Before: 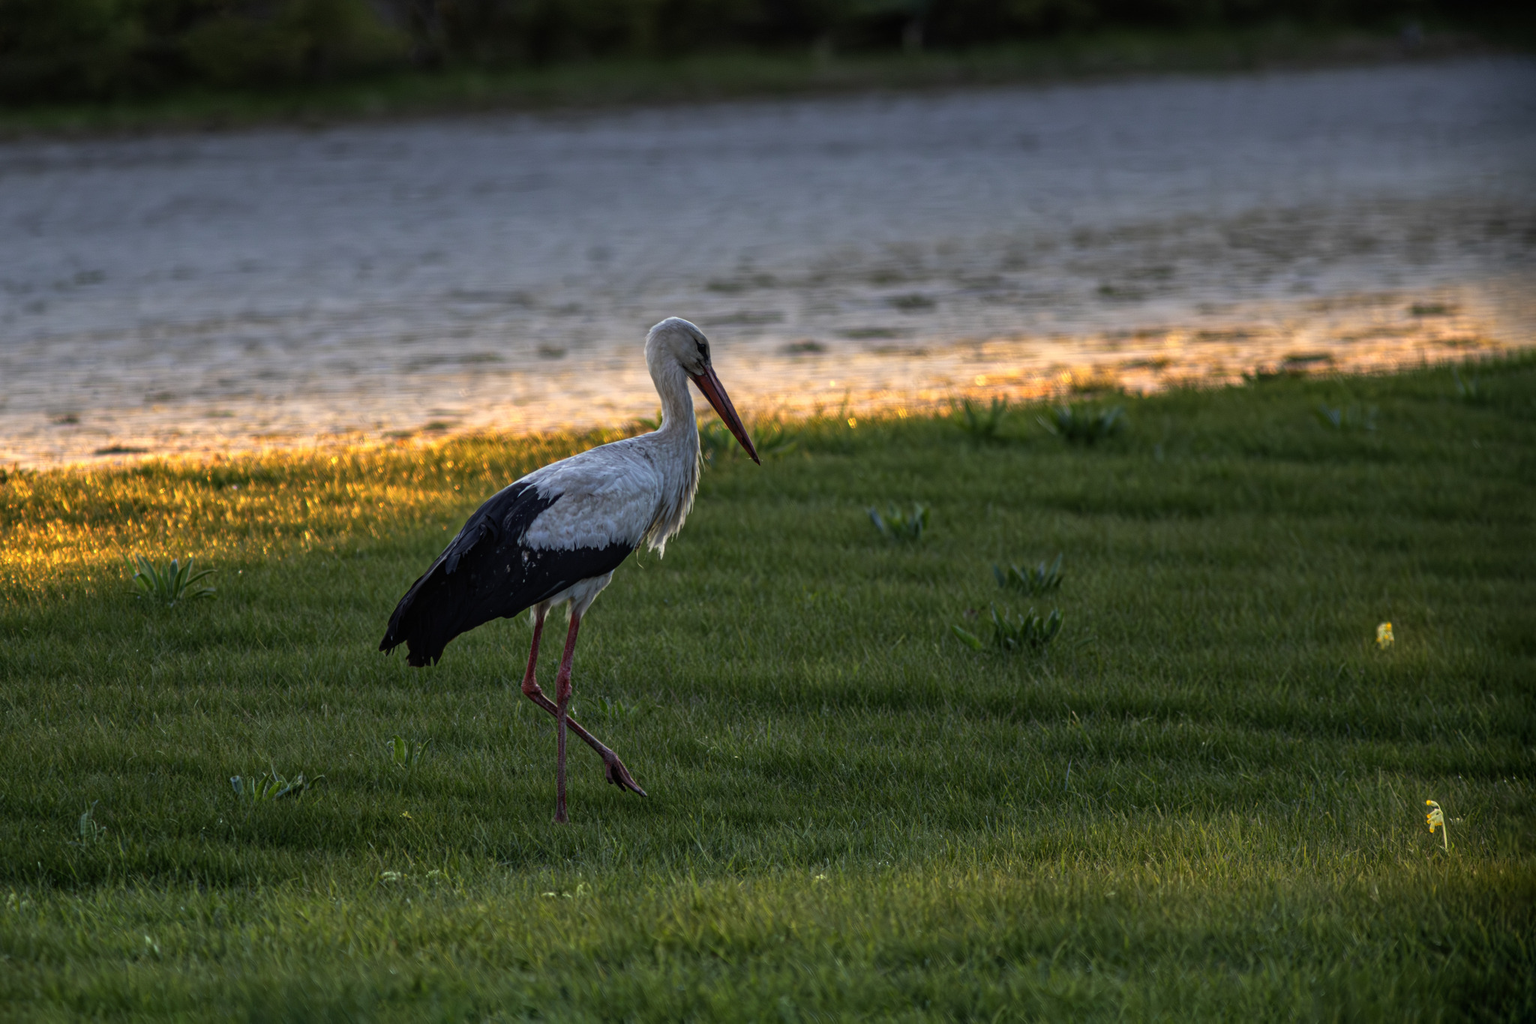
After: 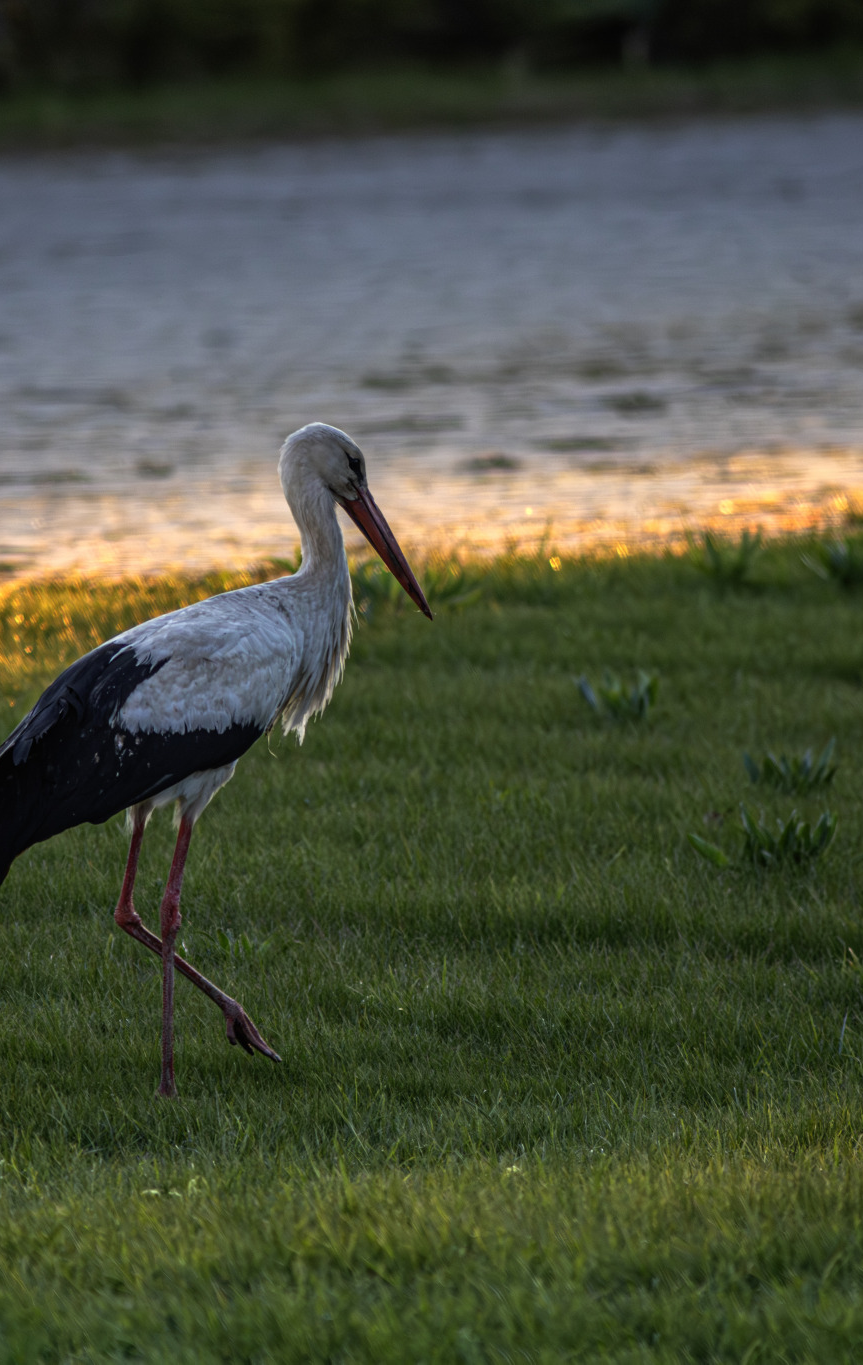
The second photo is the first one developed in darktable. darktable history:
crop: left 28.404%, right 29.421%
